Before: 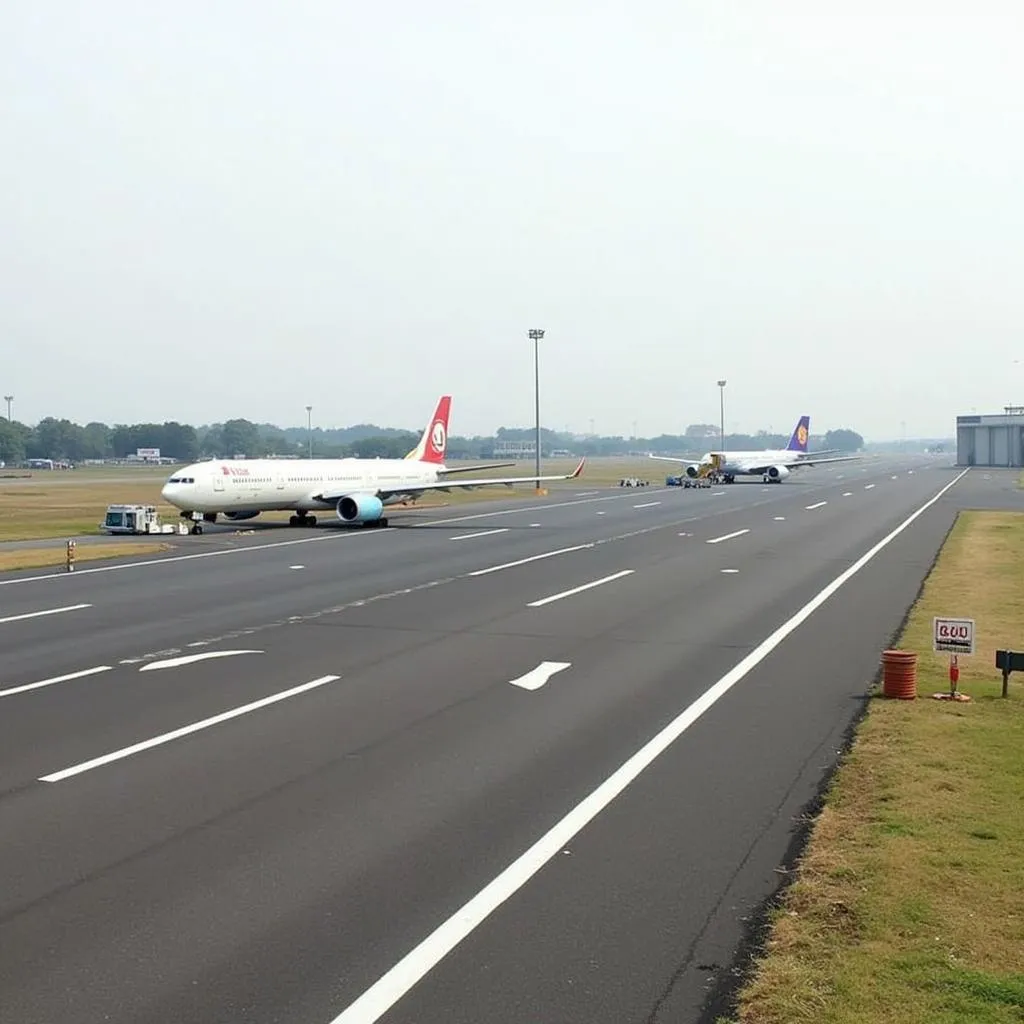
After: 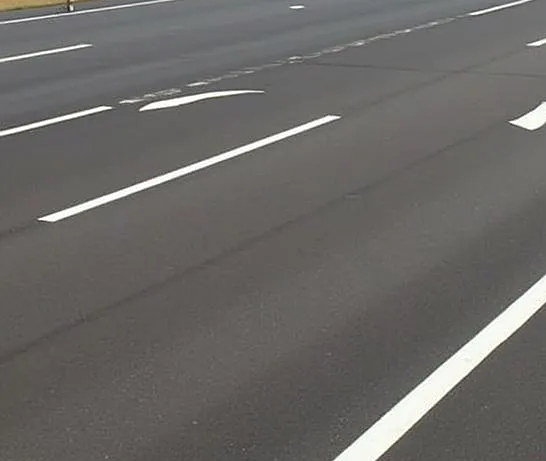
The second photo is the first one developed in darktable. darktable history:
crop and rotate: top 54.778%, right 46.61%, bottom 0.159%
sharpen: amount 0.2
